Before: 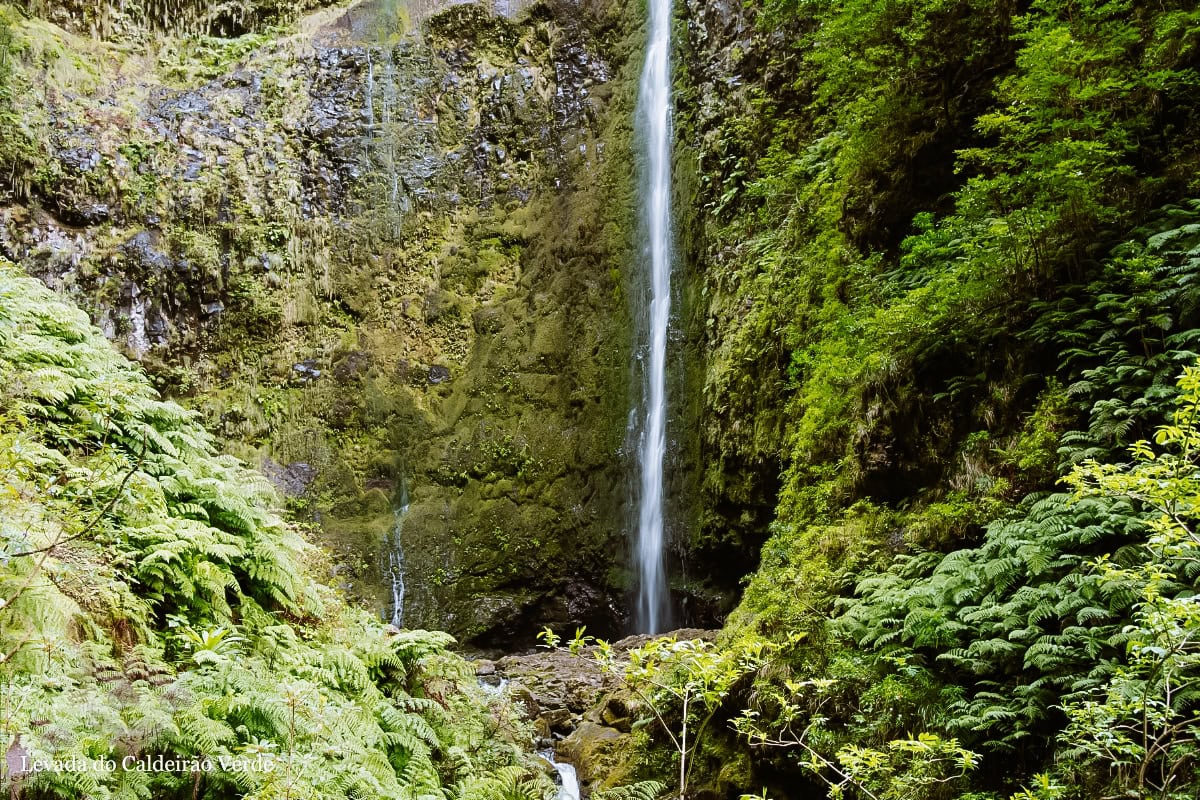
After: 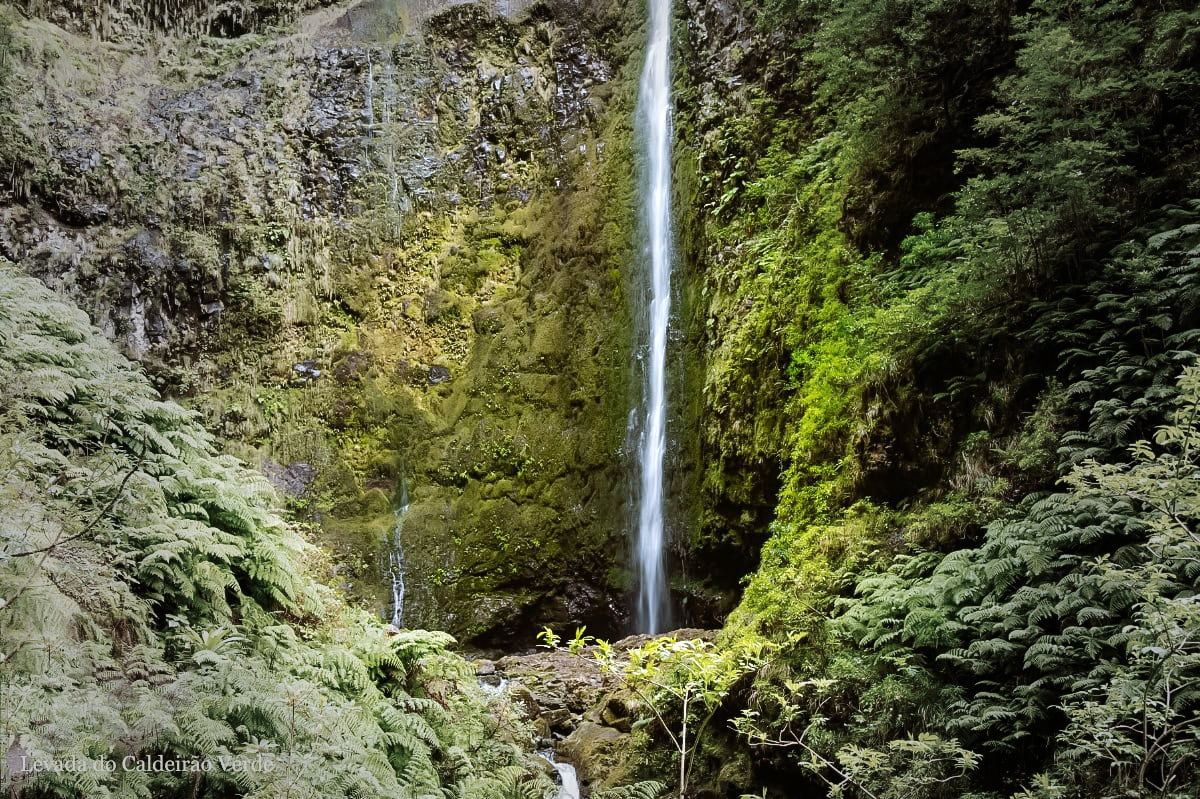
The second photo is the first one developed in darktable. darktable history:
vignetting: fall-off start 40%, fall-off radius 40%
exposure: exposure 0.29 EV, compensate highlight preservation false
crop: bottom 0.071%
